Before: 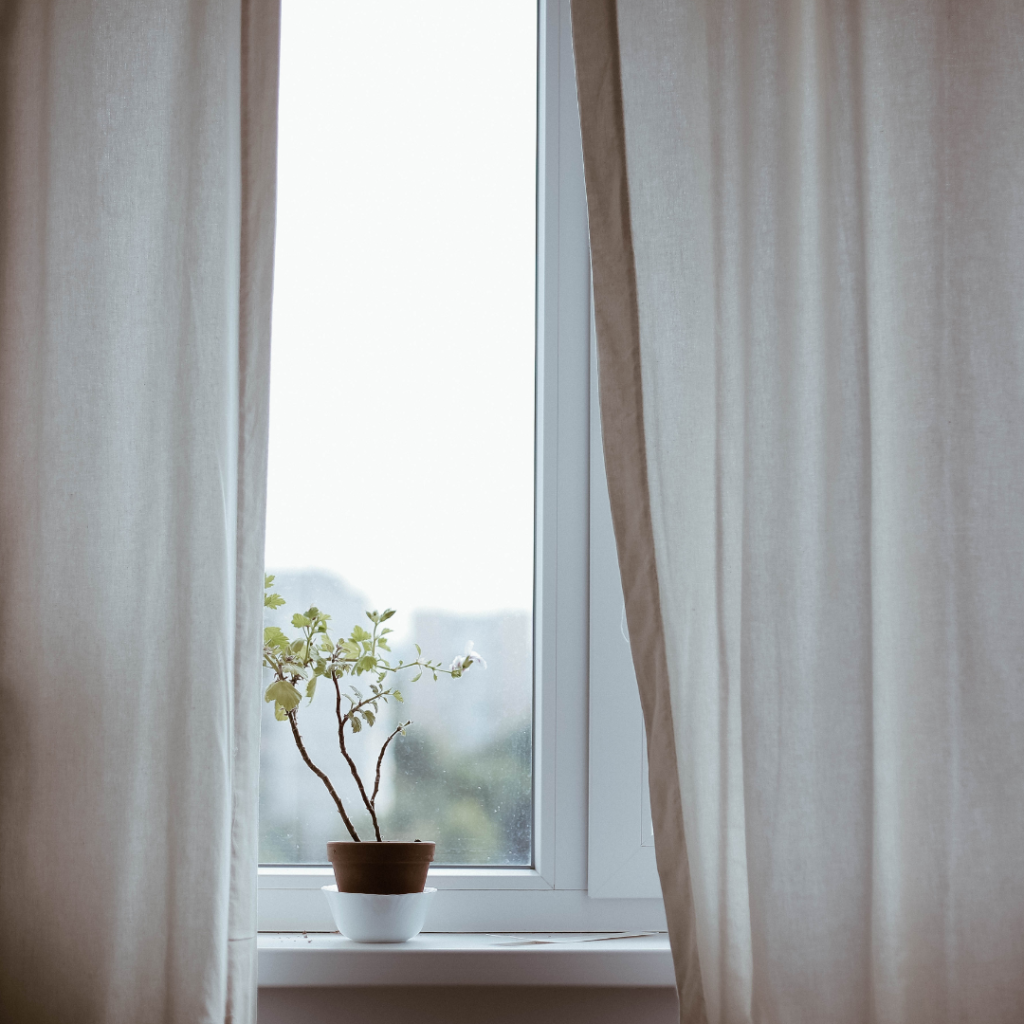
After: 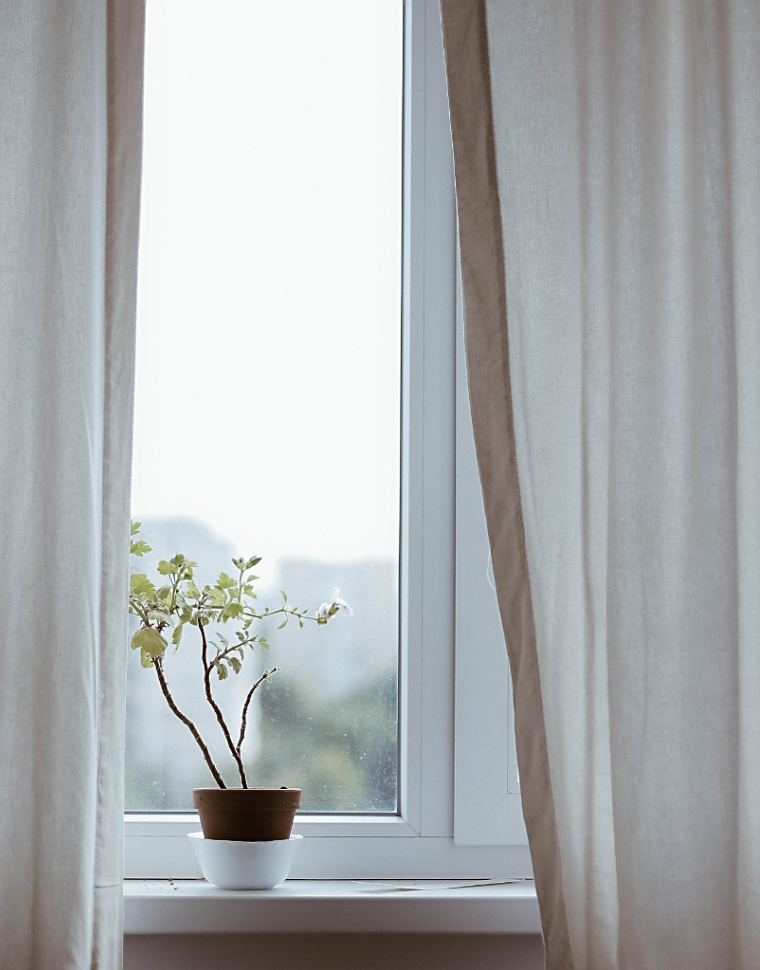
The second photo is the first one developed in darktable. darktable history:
tone equalizer: on, module defaults
crop and rotate: left 13.15%, top 5.251%, right 12.609%
sharpen: radius 1.864, amount 0.398, threshold 1.271
white balance: red 1, blue 1
contrast equalizer: y [[0.5, 0.5, 0.468, 0.5, 0.5, 0.5], [0.5 ×6], [0.5 ×6], [0 ×6], [0 ×6]]
